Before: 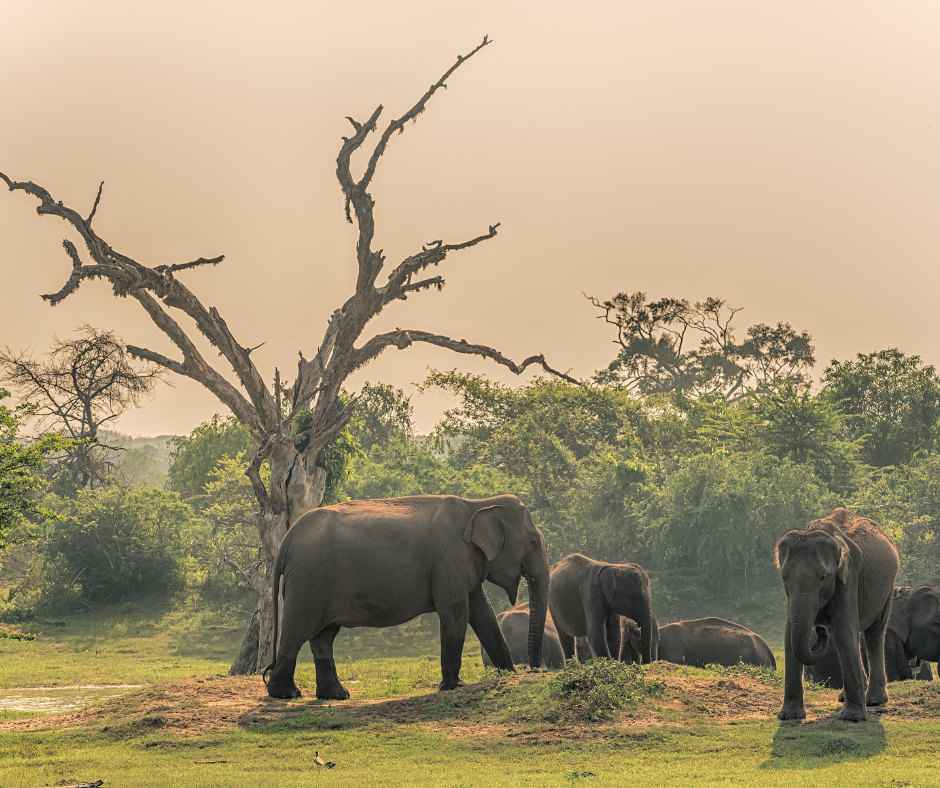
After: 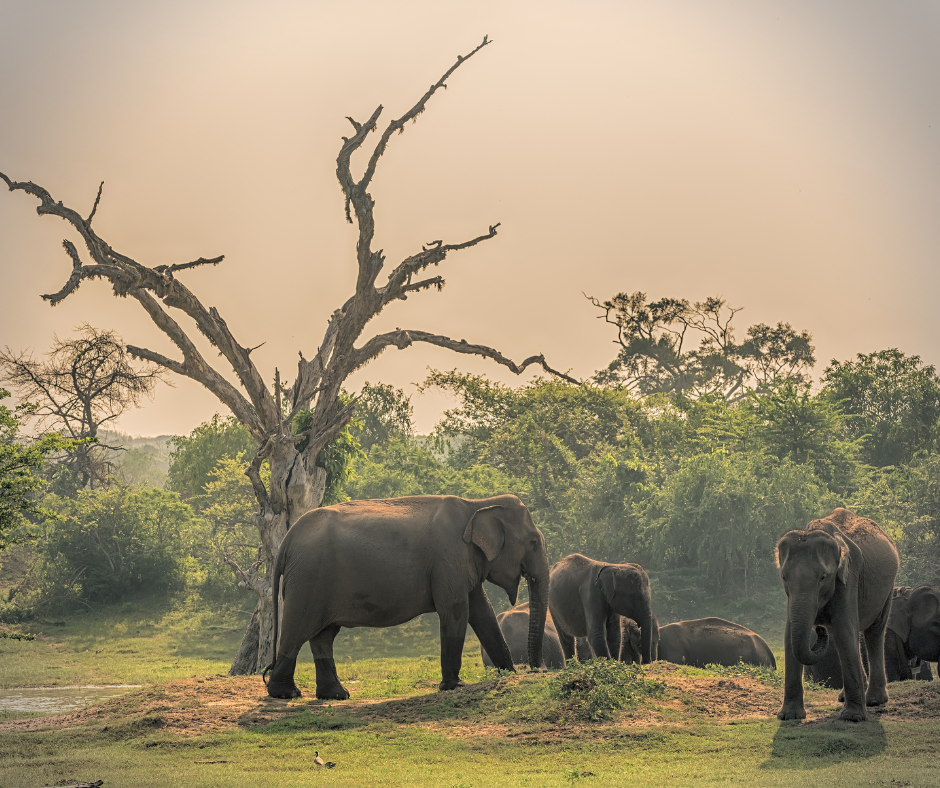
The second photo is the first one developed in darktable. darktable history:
vignetting: center (-0.015, 0), dithering 8-bit output
exposure: black level correction 0.001, compensate exposure bias true, compensate highlight preservation false
